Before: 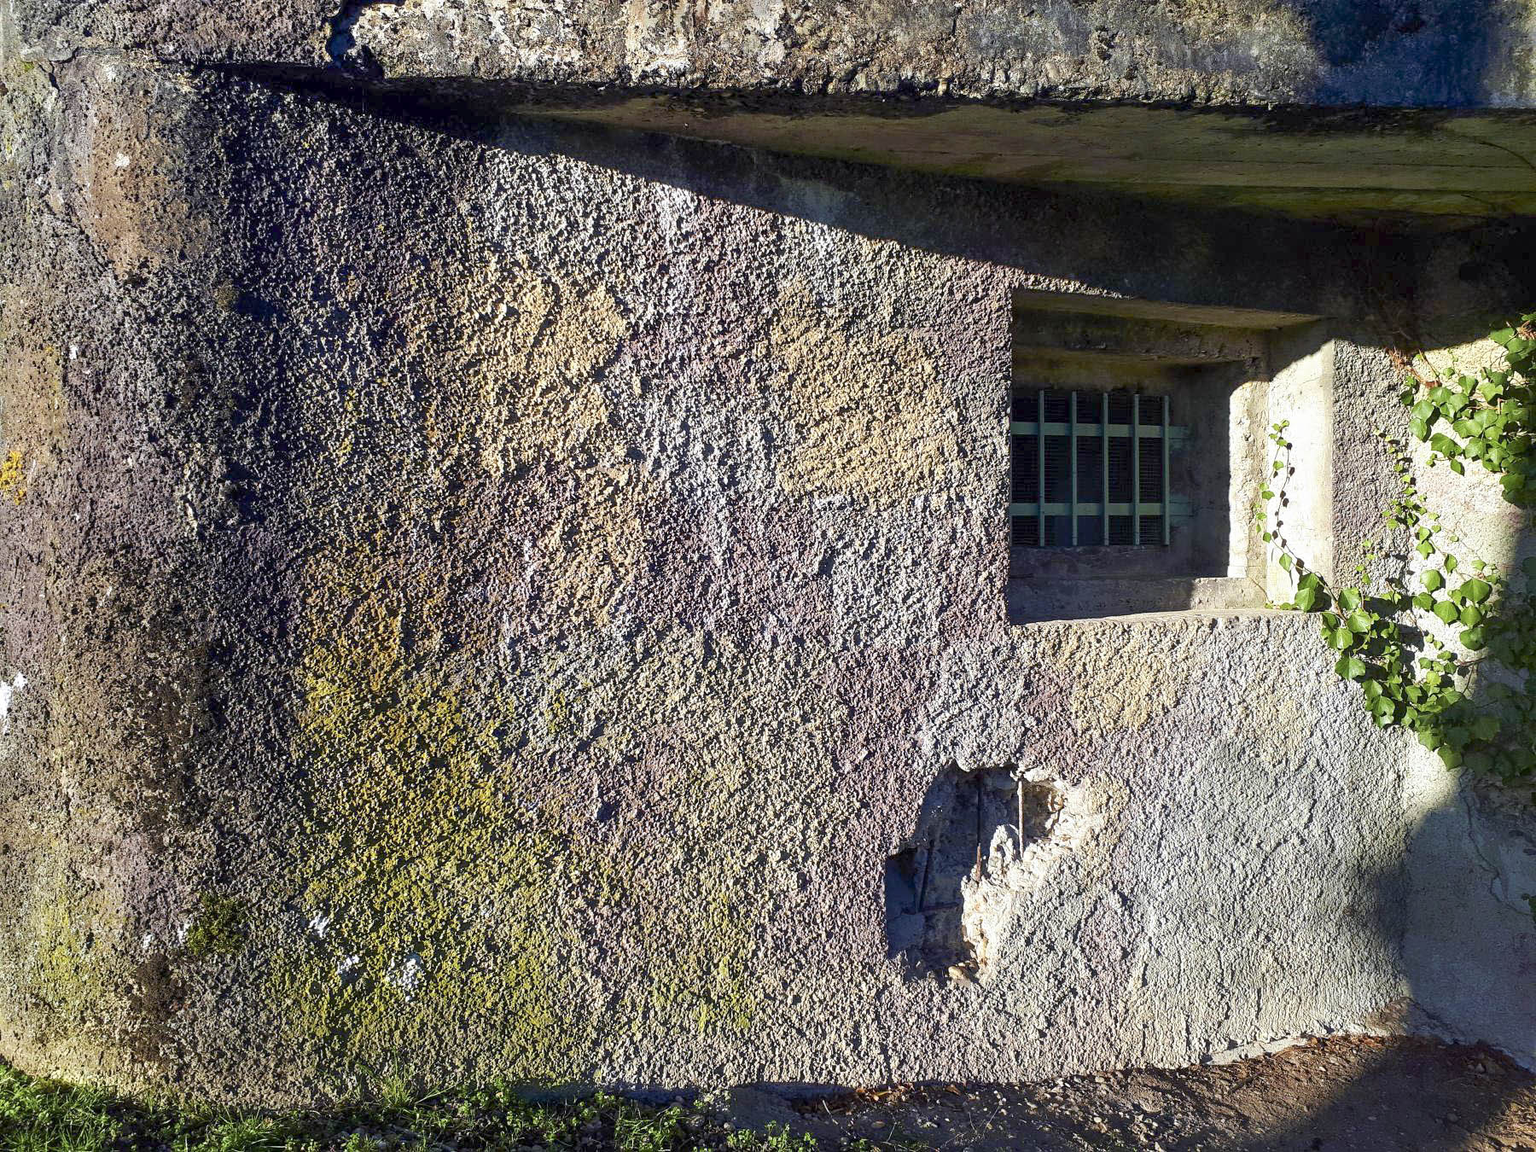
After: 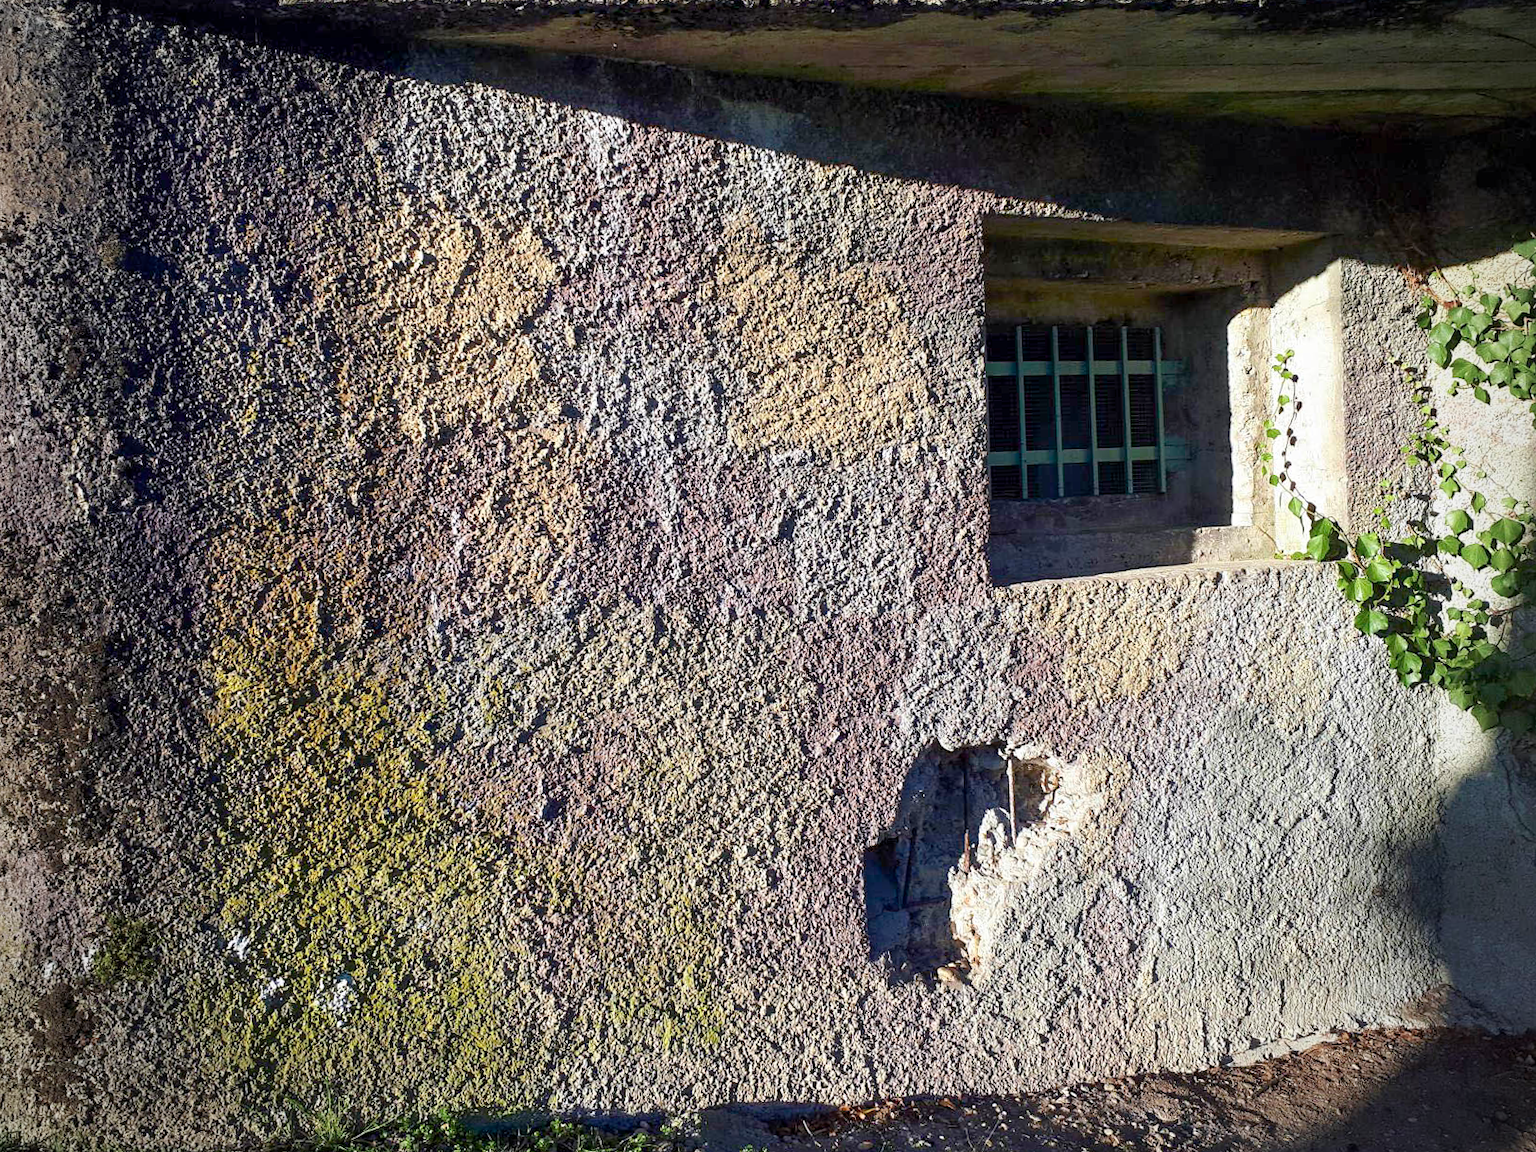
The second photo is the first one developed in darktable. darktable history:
vignetting: on, module defaults
crop and rotate: angle 1.96°, left 5.673%, top 5.673%
